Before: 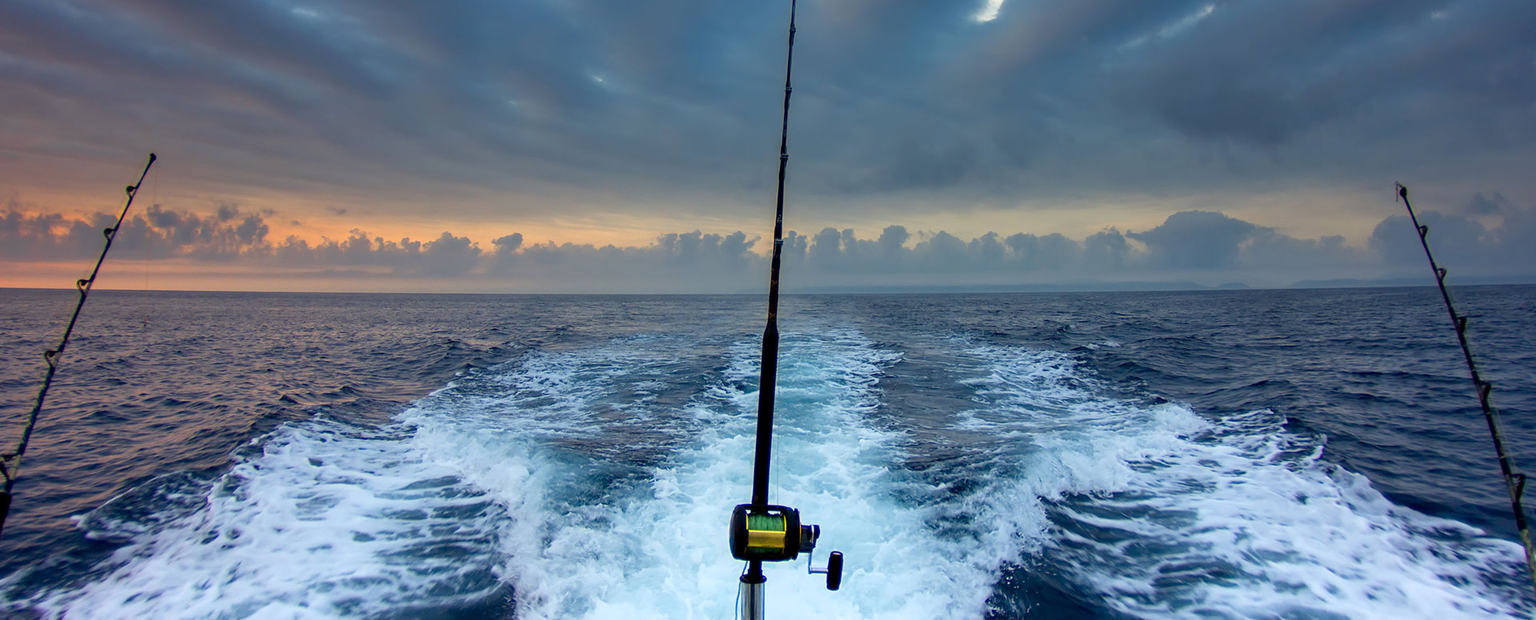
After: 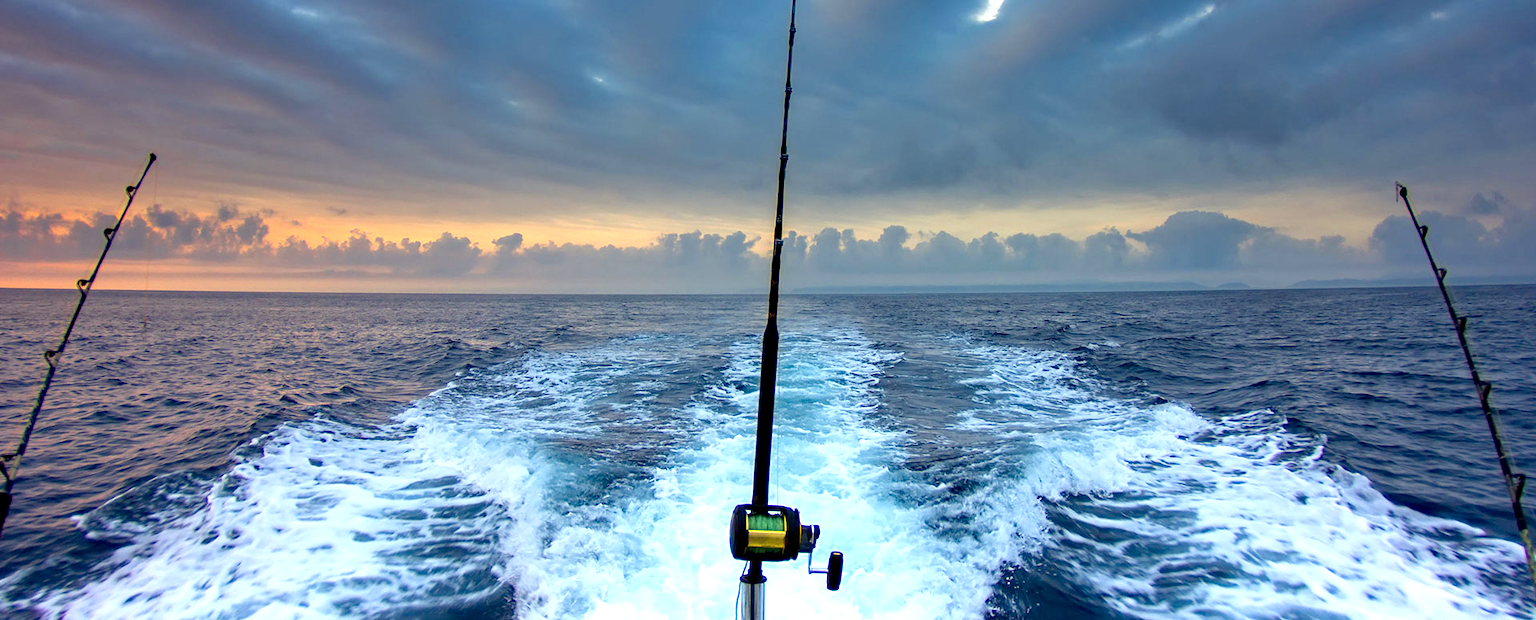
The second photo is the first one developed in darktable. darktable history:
exposure: black level correction 0, exposure 0.7 EV, compensate exposure bias true, compensate highlight preservation false
haze removal: adaptive false
